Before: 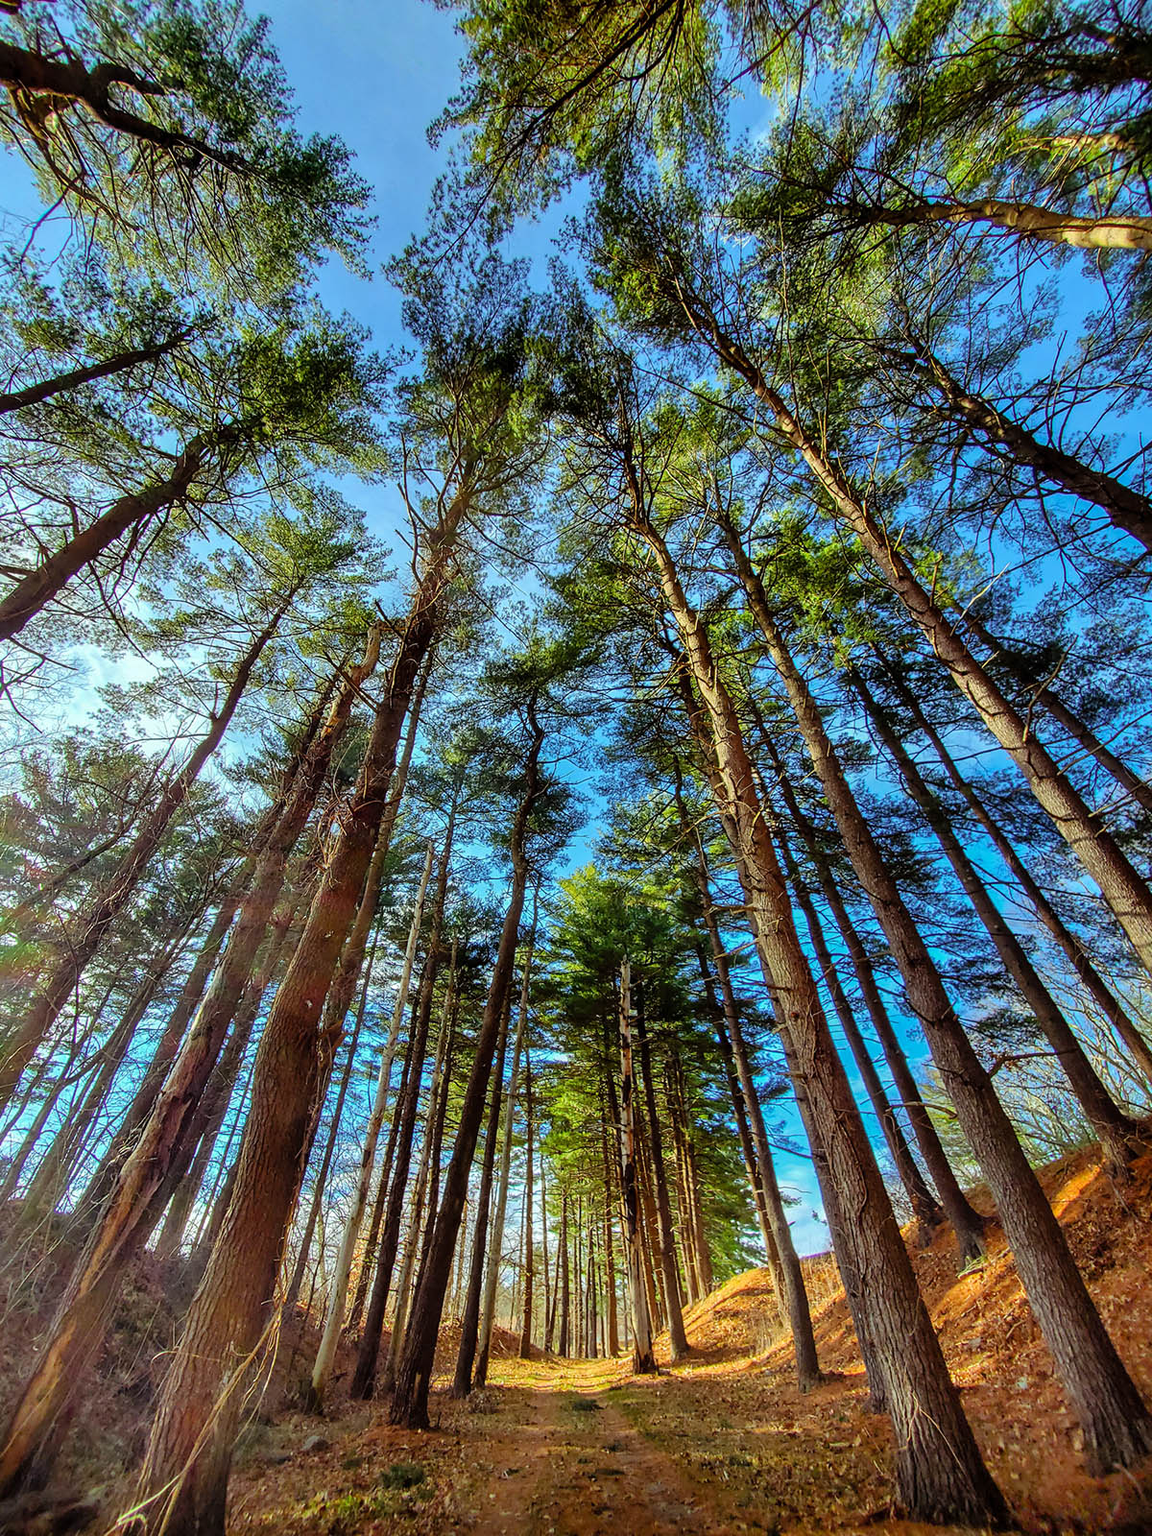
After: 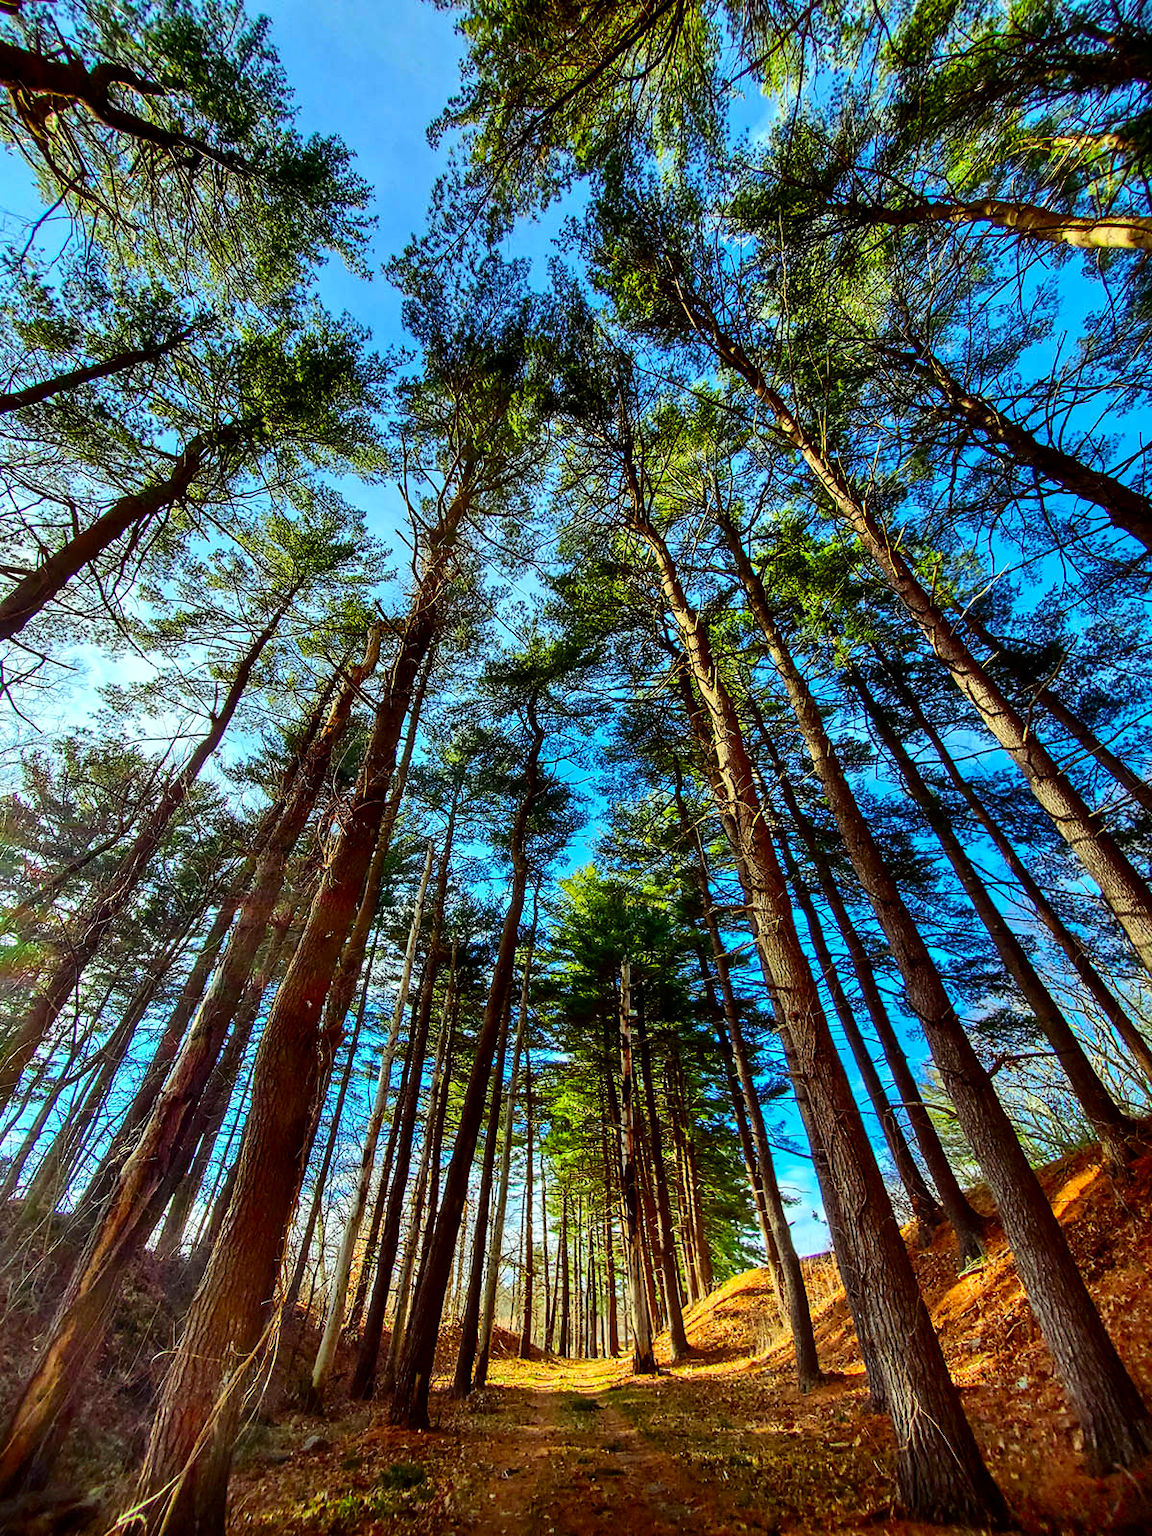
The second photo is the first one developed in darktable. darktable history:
exposure: exposure 0.131 EV, compensate highlight preservation false
contrast brightness saturation: contrast 0.21, brightness -0.11, saturation 0.21
